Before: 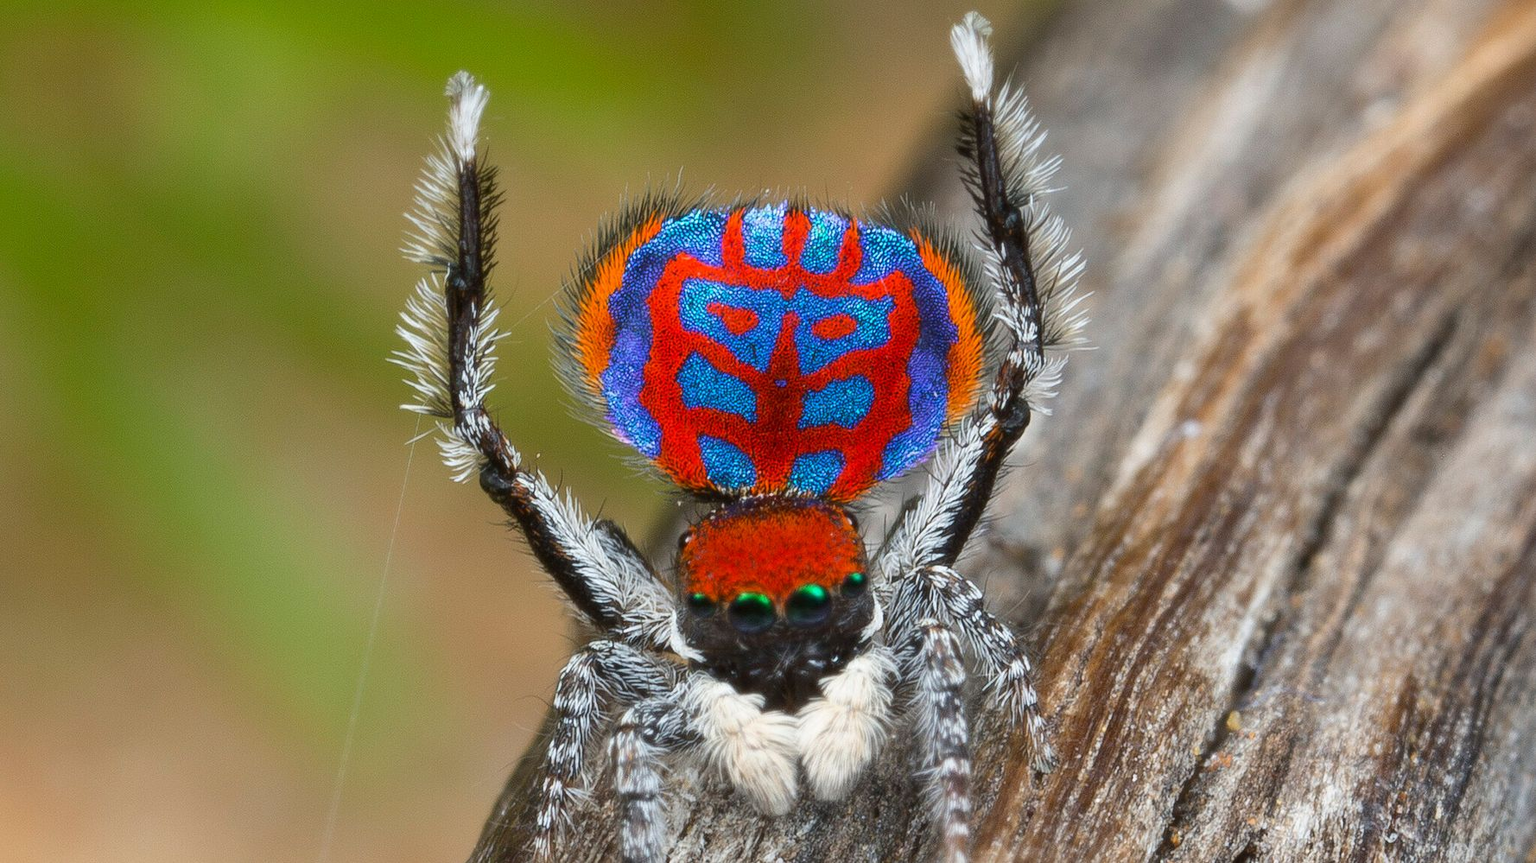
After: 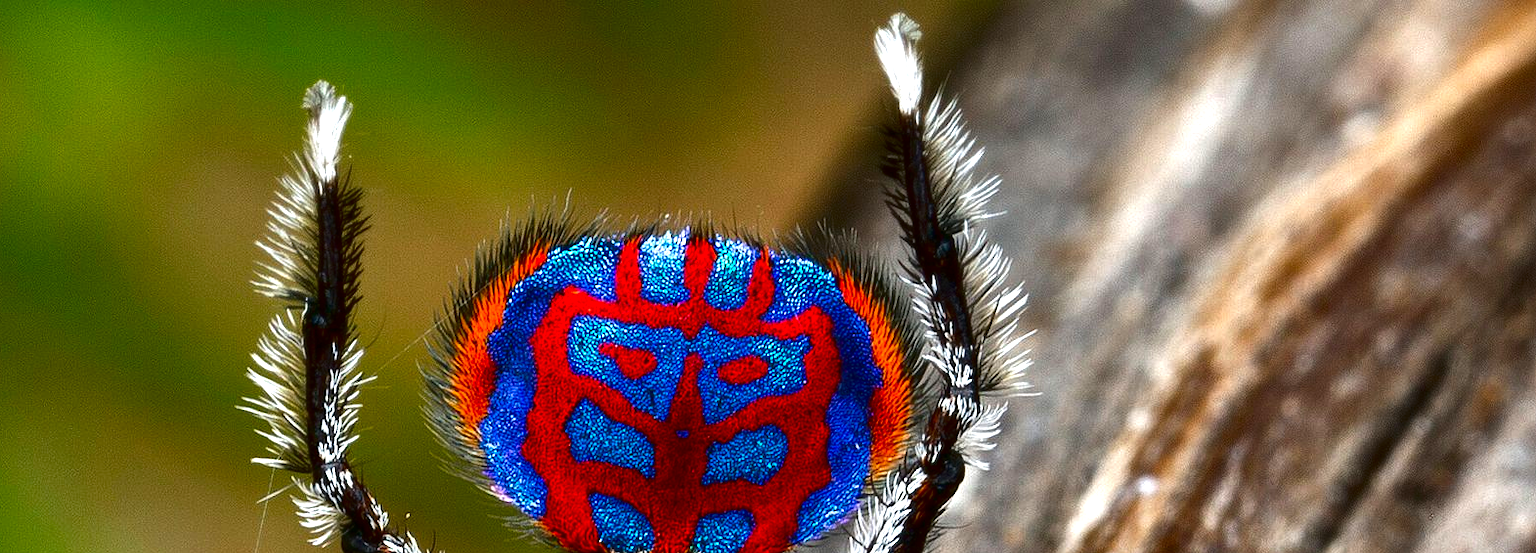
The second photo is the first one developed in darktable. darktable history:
exposure: exposure 0.778 EV, compensate highlight preservation false
crop and rotate: left 11.595%, bottom 43.28%
contrast brightness saturation: contrast 0.089, brightness -0.583, saturation 0.171
